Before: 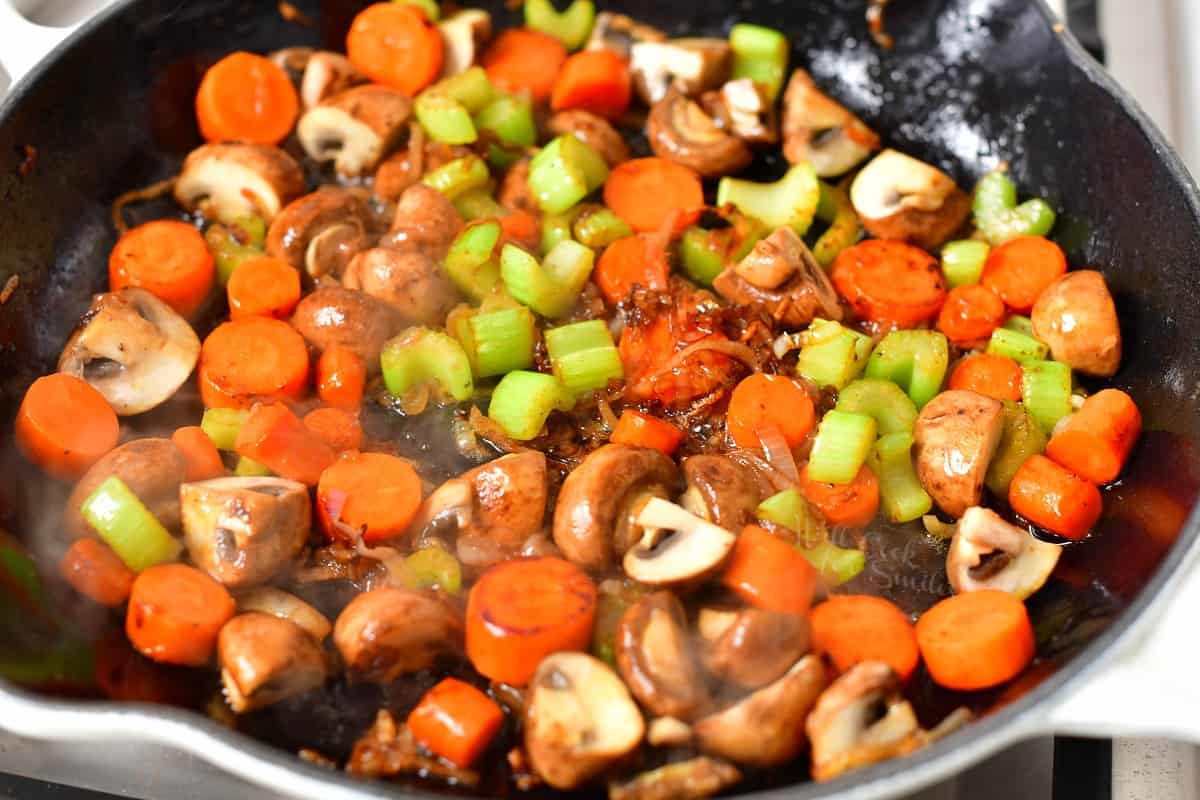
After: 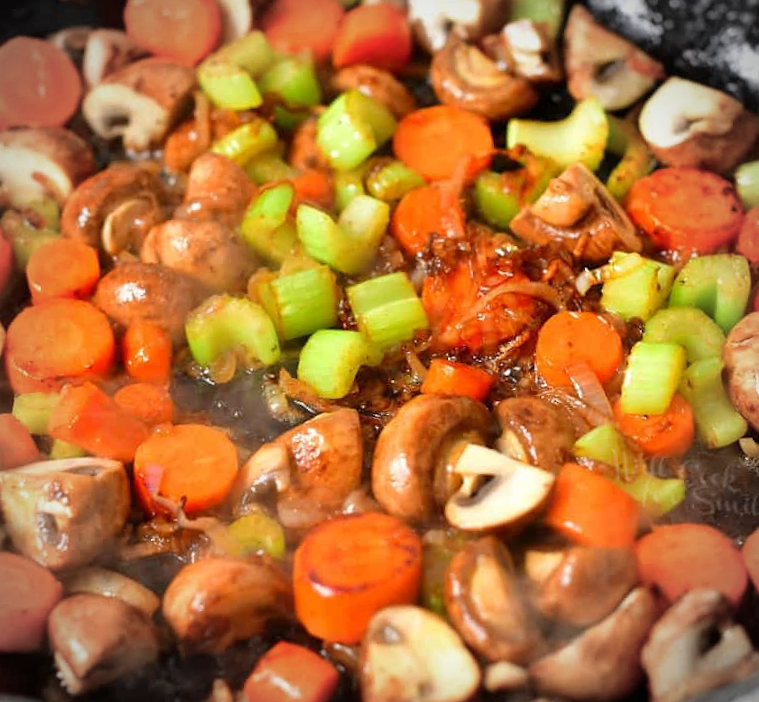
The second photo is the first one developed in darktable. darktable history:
crop and rotate: left 14.292%, right 19.041%
rotate and perspective: rotation -5°, crop left 0.05, crop right 0.952, crop top 0.11, crop bottom 0.89
vignetting: automatic ratio true
